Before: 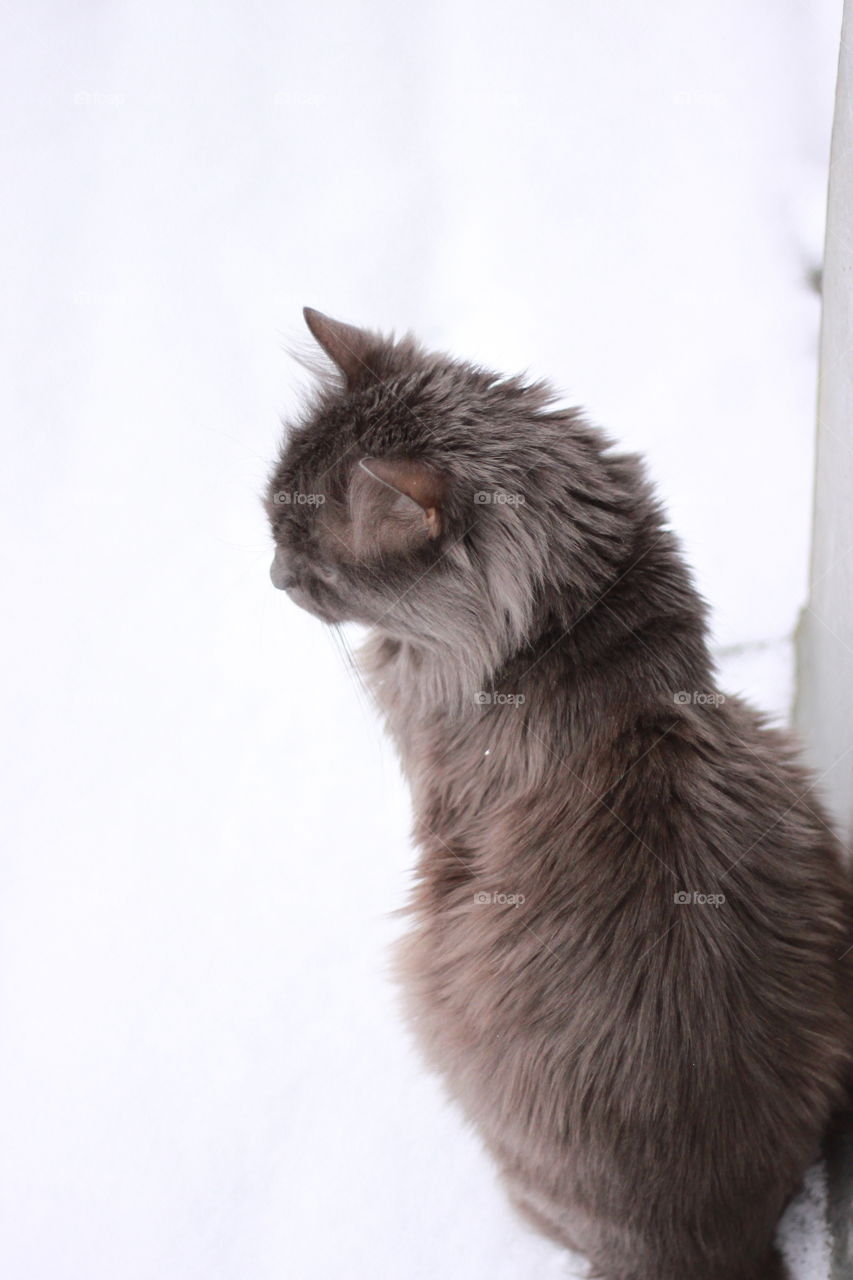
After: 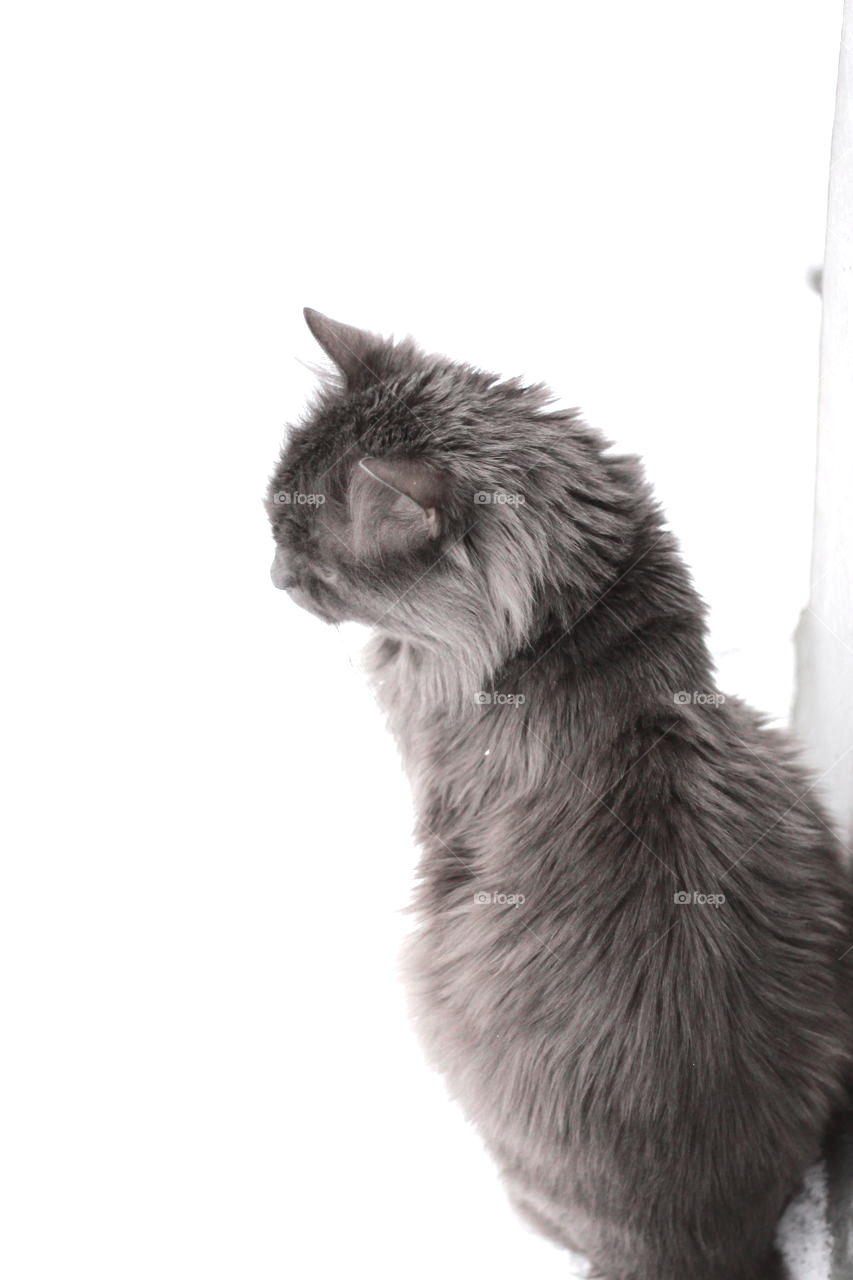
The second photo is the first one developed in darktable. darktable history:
exposure: exposure 0.566 EV, compensate highlight preservation false
color zones: curves: ch1 [(0, 0.34) (0.143, 0.164) (0.286, 0.152) (0.429, 0.176) (0.571, 0.173) (0.714, 0.188) (0.857, 0.199) (1, 0.34)]
